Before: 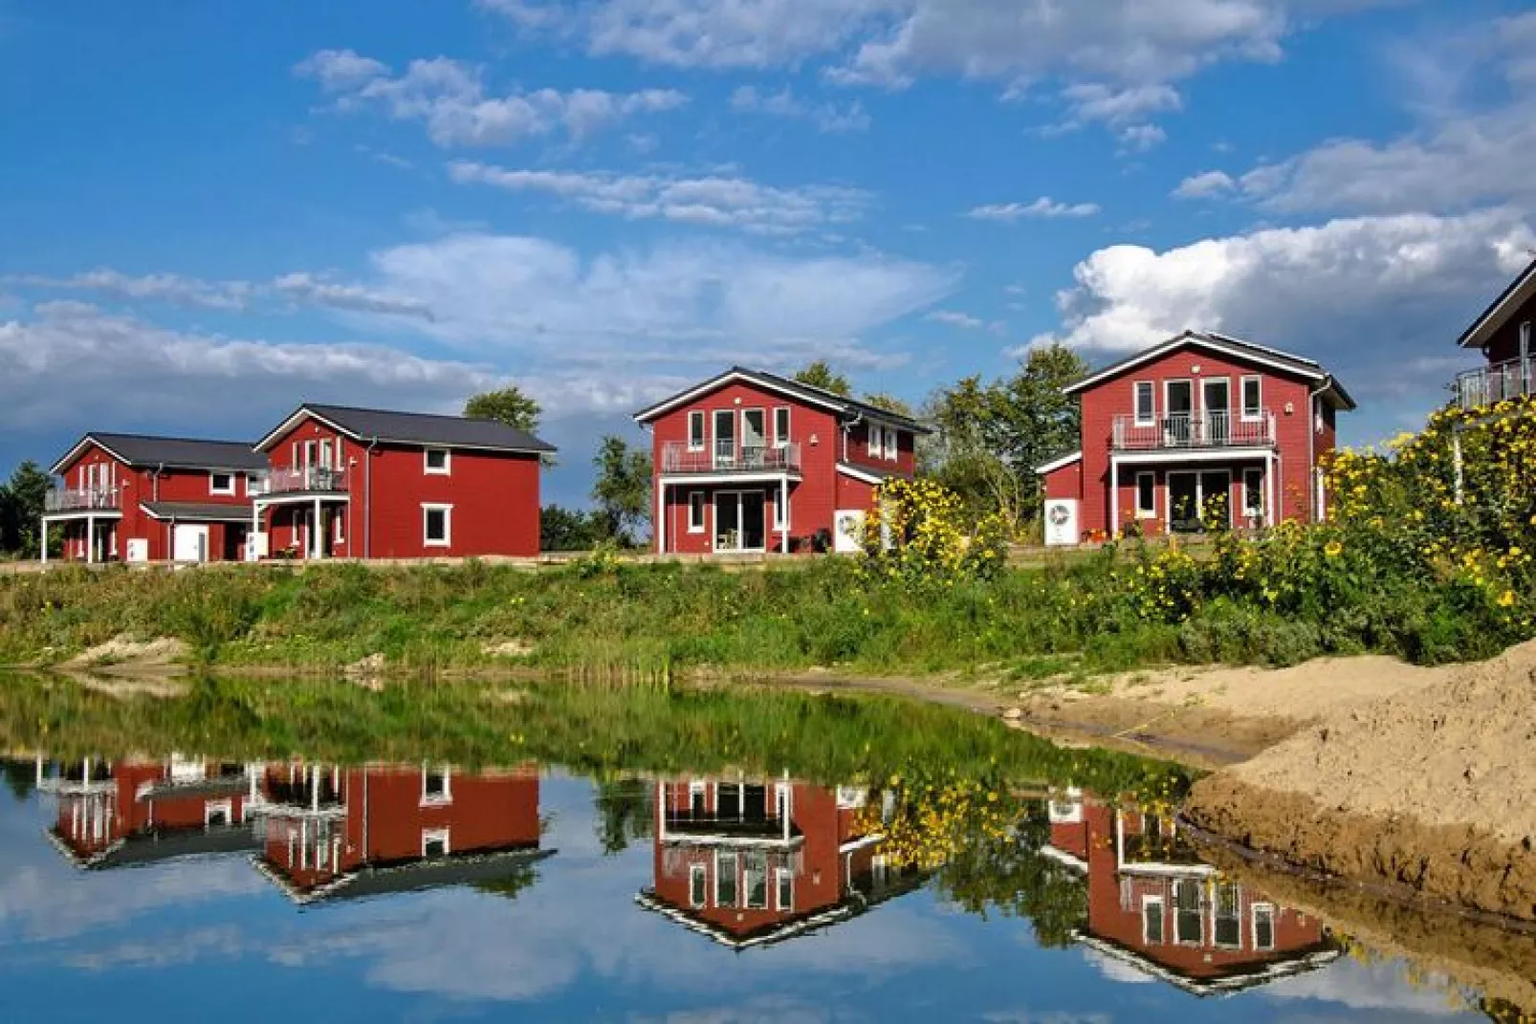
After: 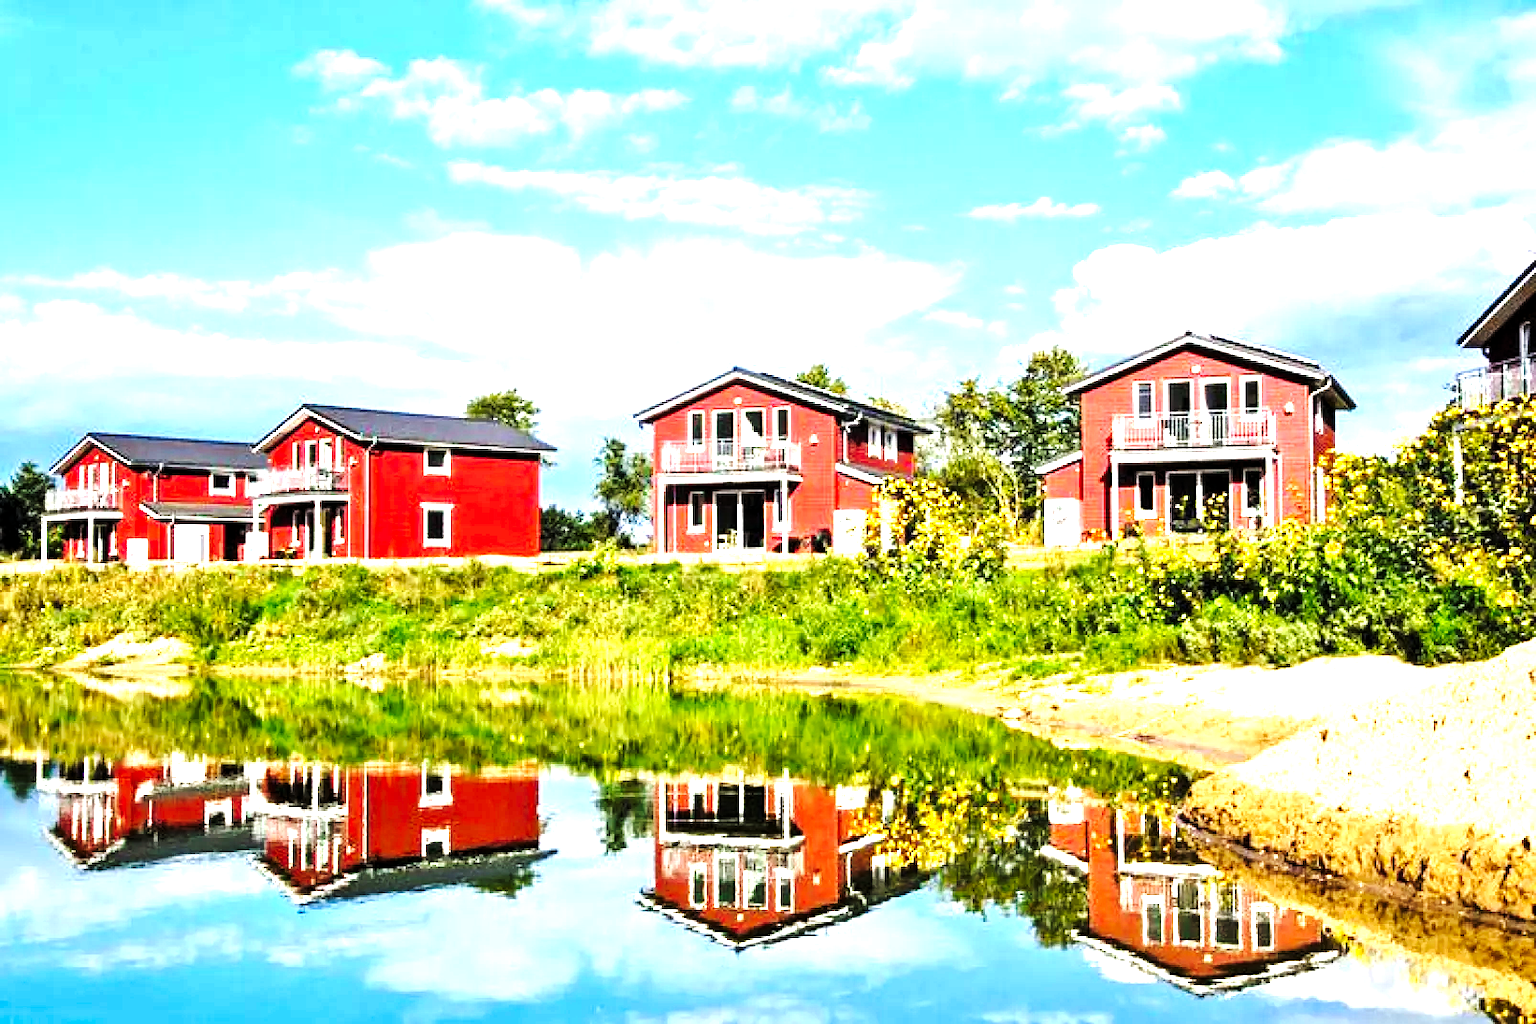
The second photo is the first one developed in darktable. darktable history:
base curve: curves: ch0 [(0, 0) (0.028, 0.03) (0.121, 0.232) (0.46, 0.748) (0.859, 0.968) (1, 1)], preserve colors none
levels: levels [0.012, 0.367, 0.697]
